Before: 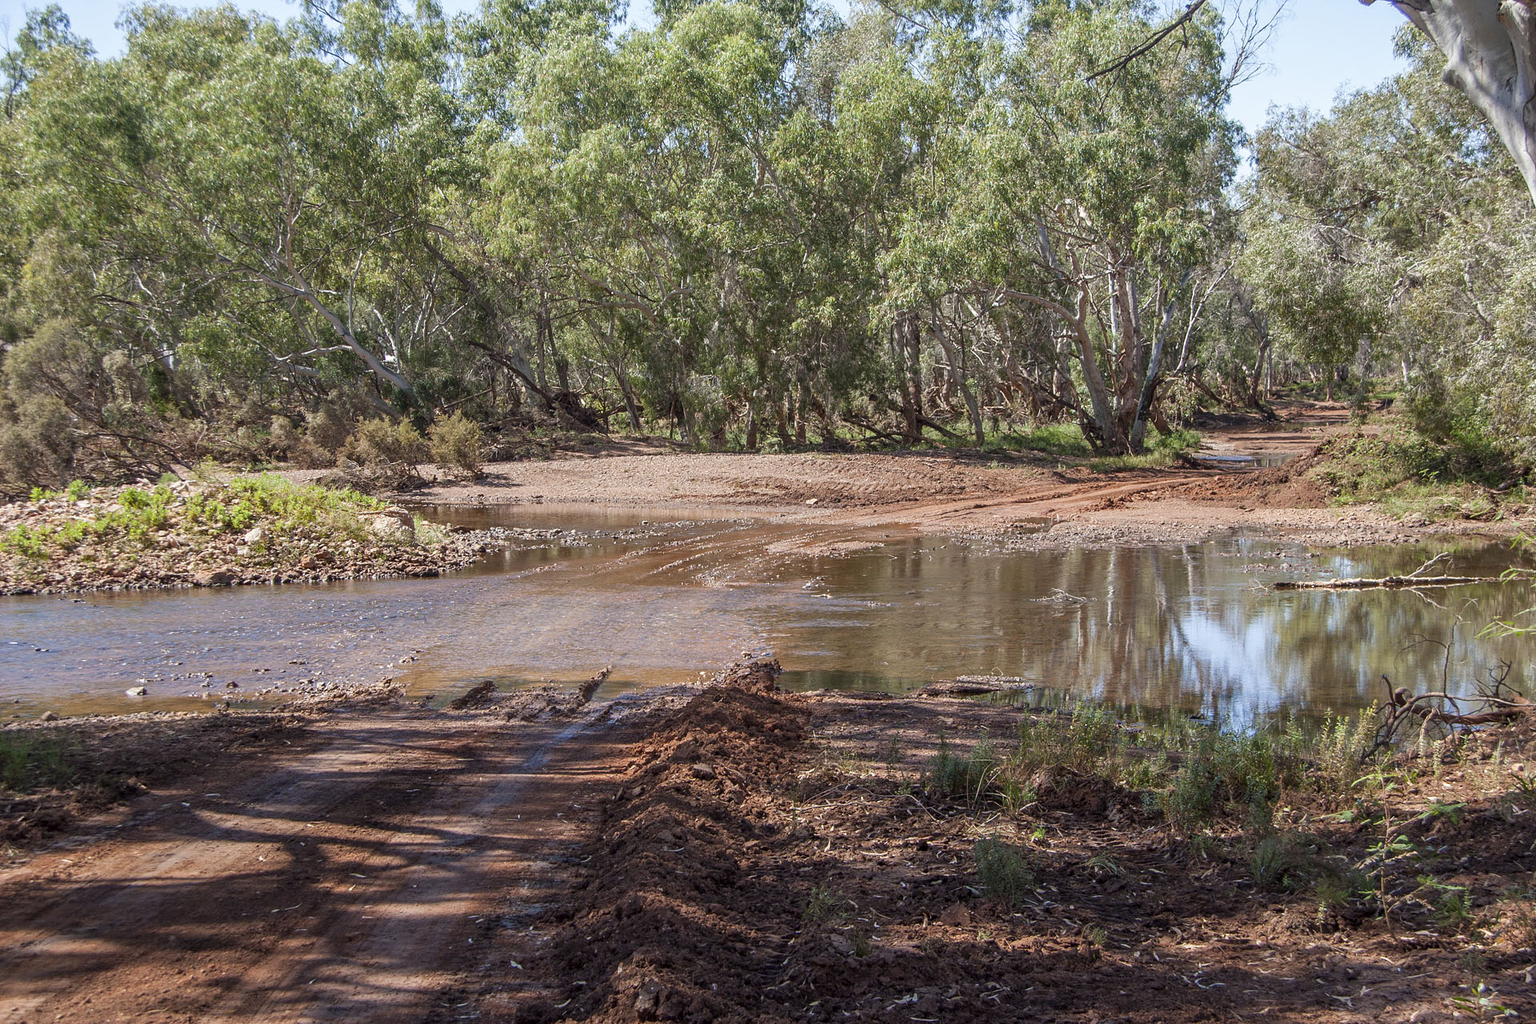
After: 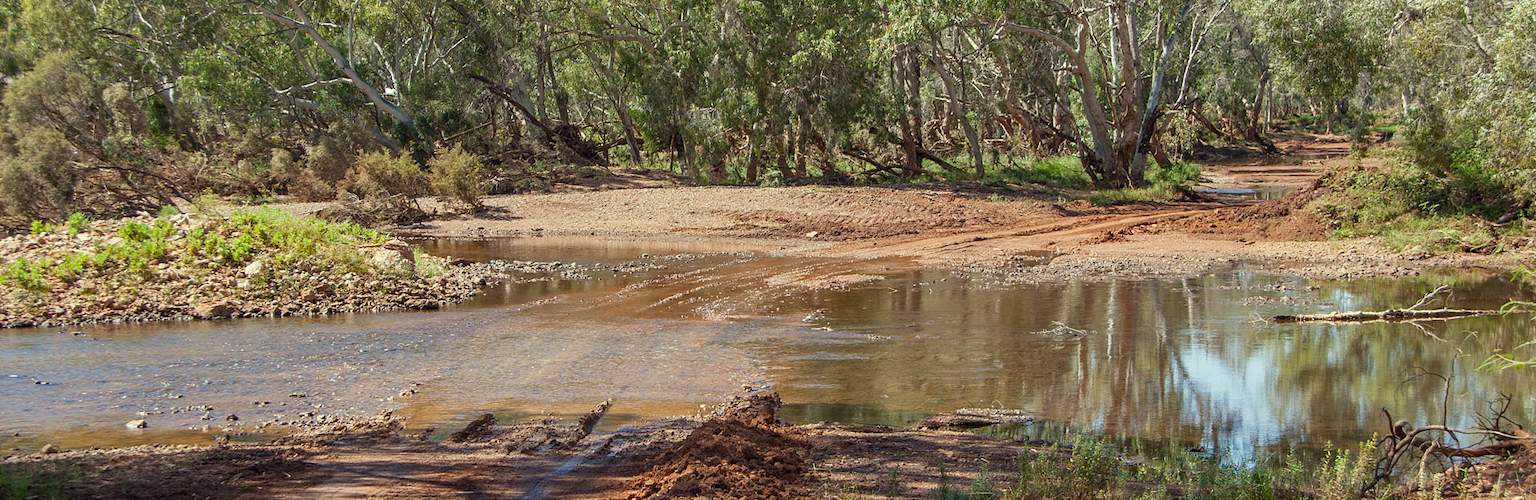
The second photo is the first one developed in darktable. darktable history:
crop and rotate: top 26.148%, bottom 24.977%
color correction: highlights a* -5.85, highlights b* 11.25
